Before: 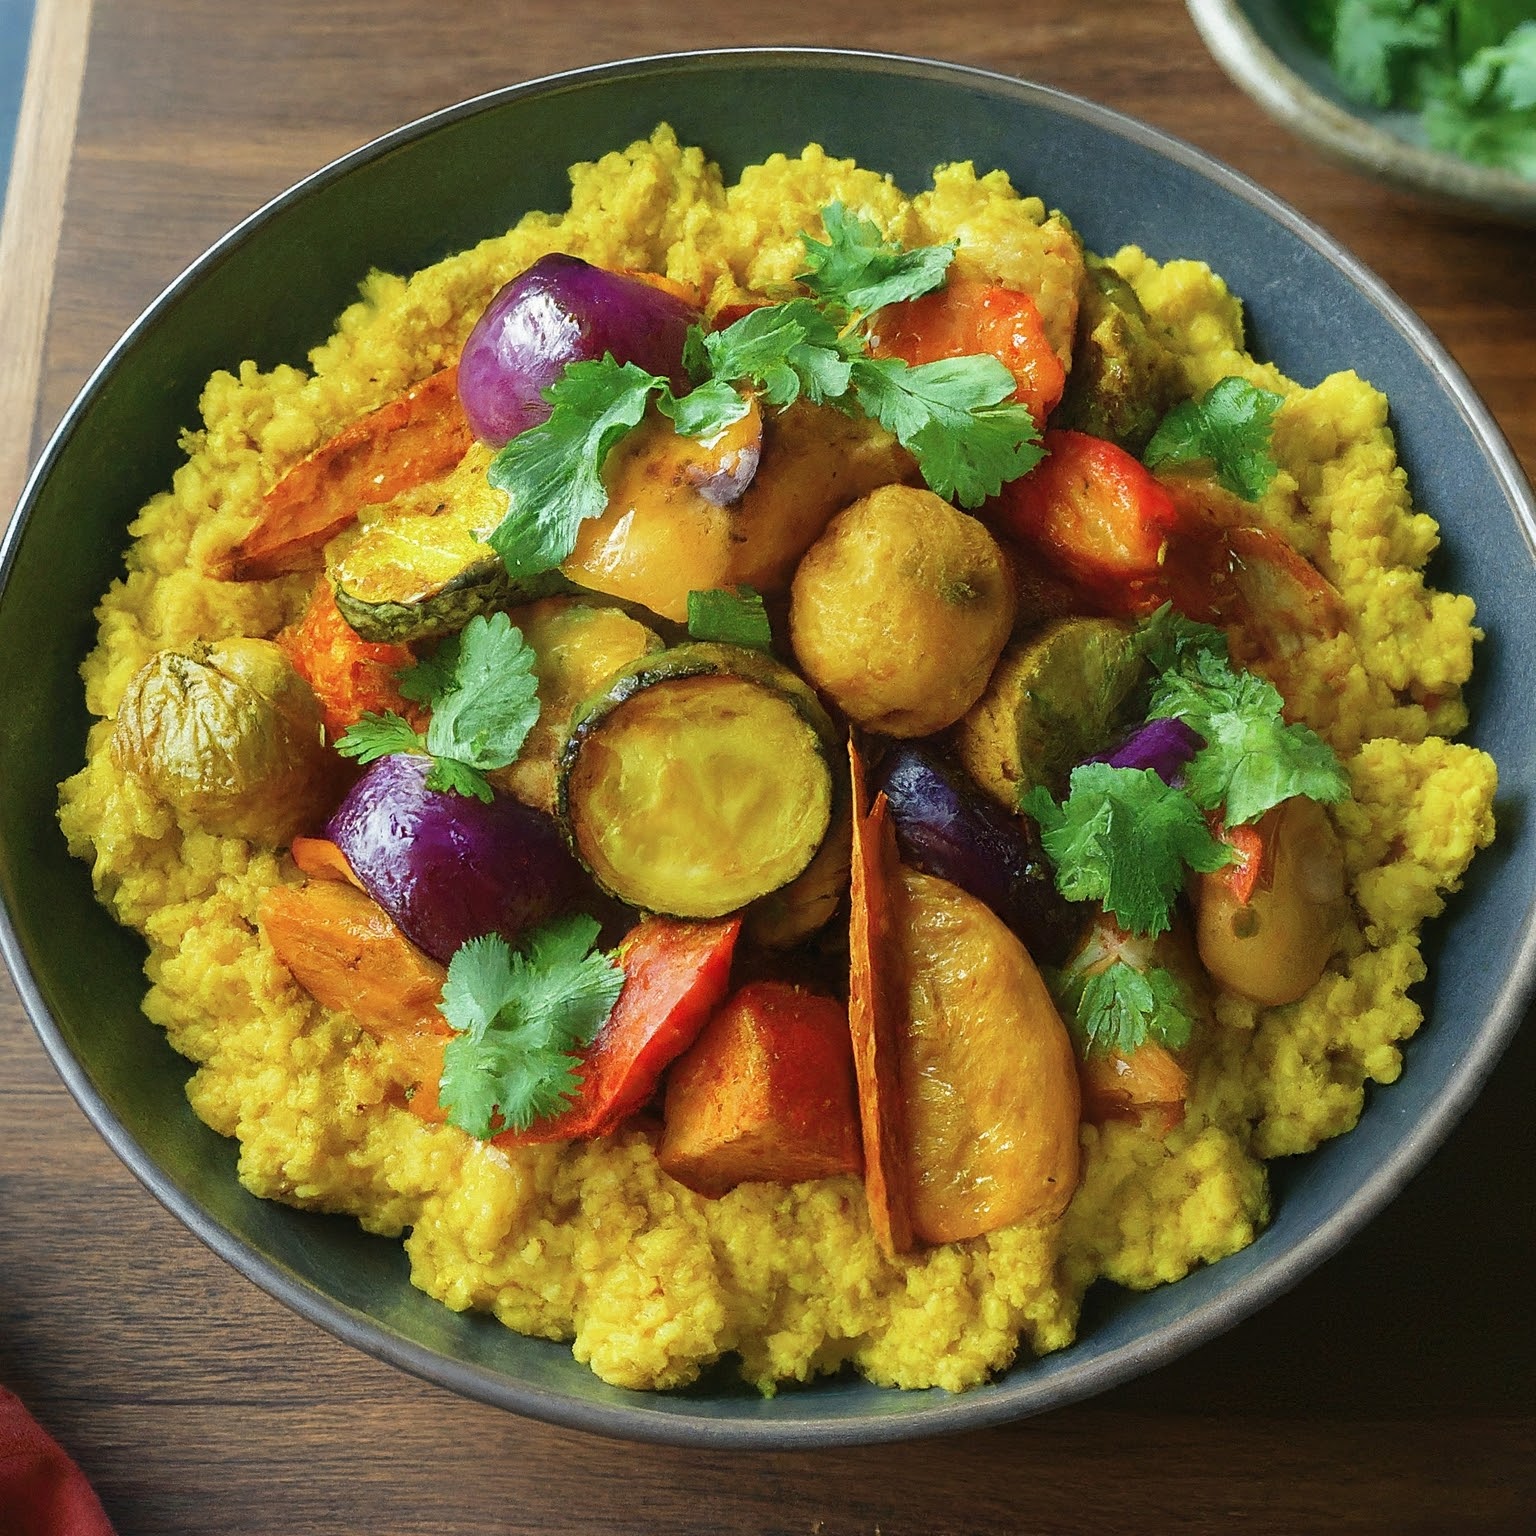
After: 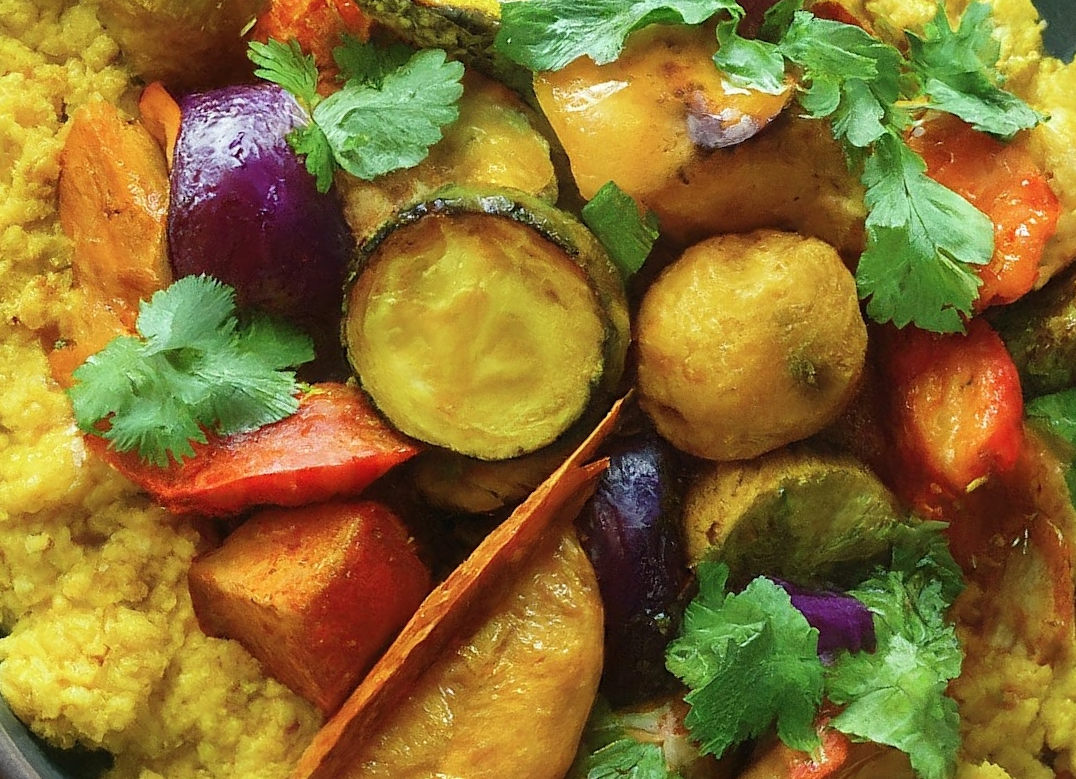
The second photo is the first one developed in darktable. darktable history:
shadows and highlights: shadows -10, white point adjustment 1.54, highlights 11.49
crop and rotate: angle -44.35°, top 16.675%, right 0.91%, bottom 11.602%
color correction: highlights b* -0.046
